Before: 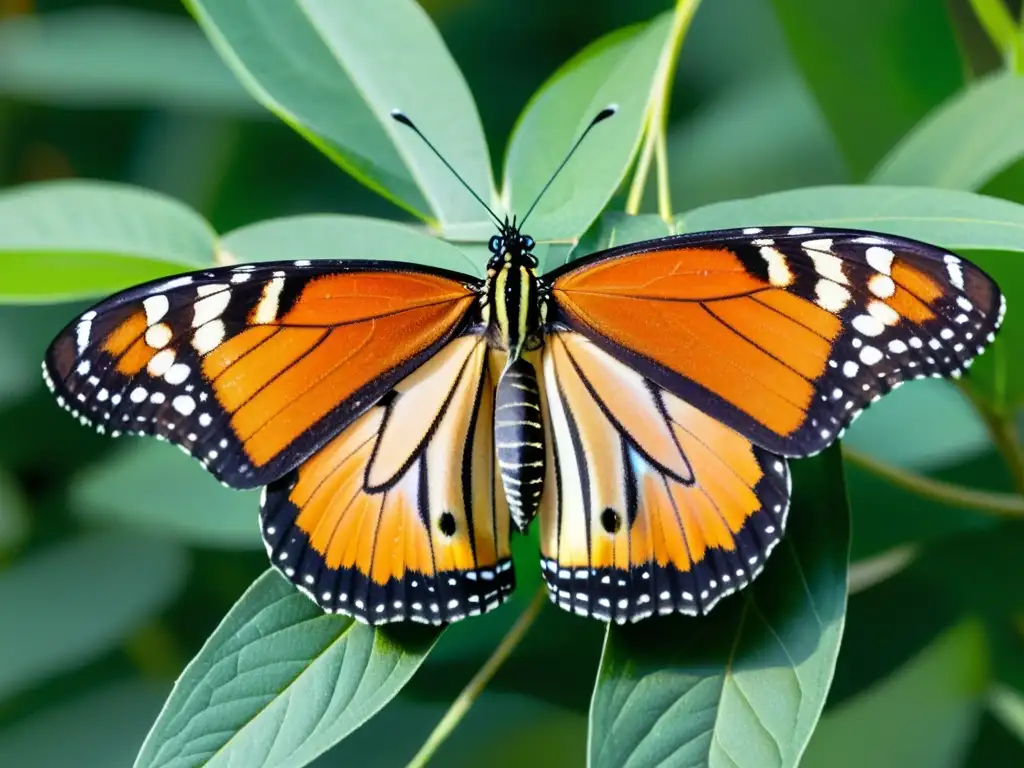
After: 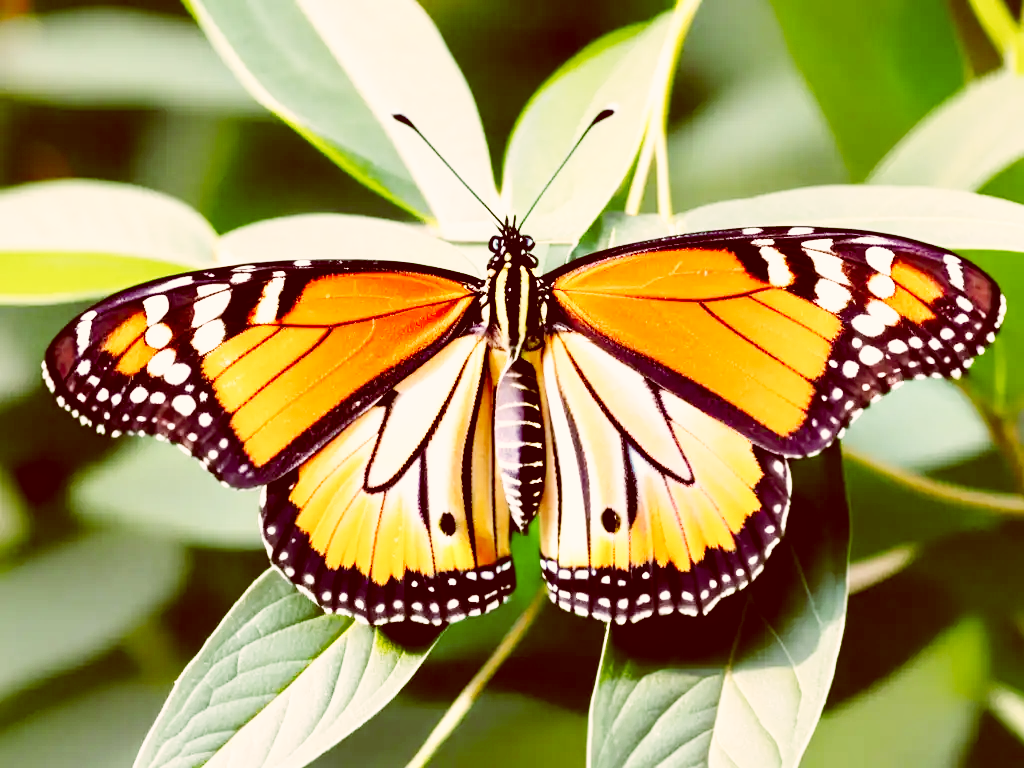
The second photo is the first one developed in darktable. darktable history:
contrast equalizer: y [[0.6 ×6], [0.55 ×6], [0 ×6], [0 ×6], [0 ×6]], mix 0.17
base curve: curves: ch0 [(0, 0.003) (0.001, 0.002) (0.006, 0.004) (0.02, 0.022) (0.048, 0.086) (0.094, 0.234) (0.162, 0.431) (0.258, 0.629) (0.385, 0.8) (0.548, 0.918) (0.751, 0.988) (1, 1)], preserve colors none
color correction: highlights a* 9.48, highlights b* 8.86, shadows a* 39.91, shadows b* 39.33, saturation 0.821
